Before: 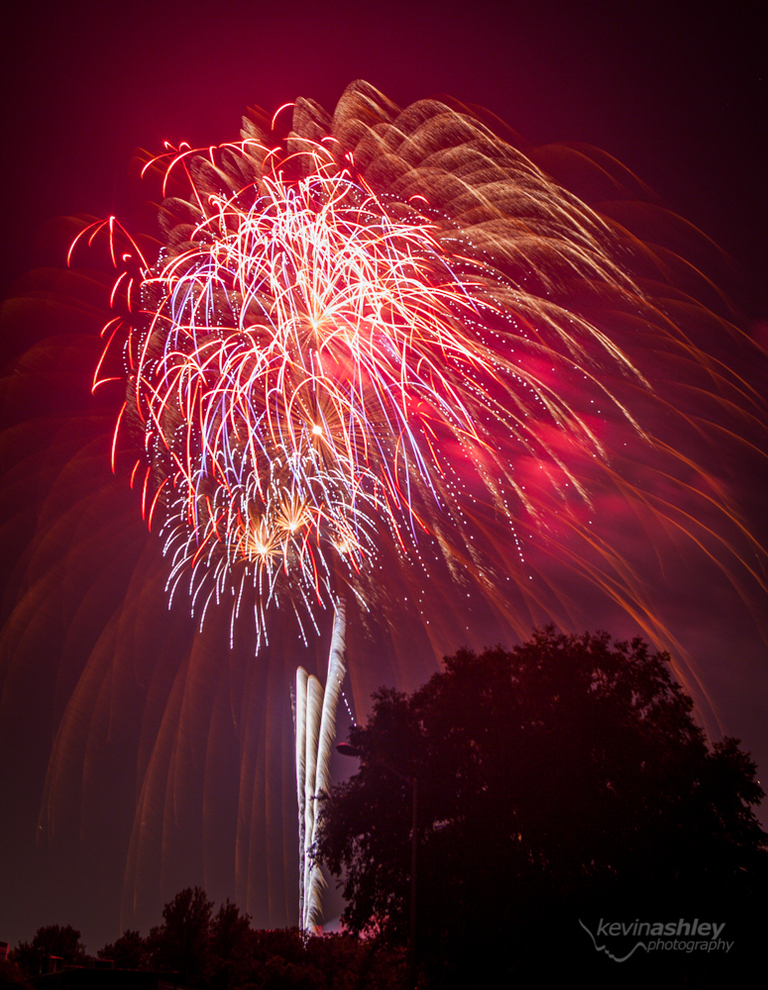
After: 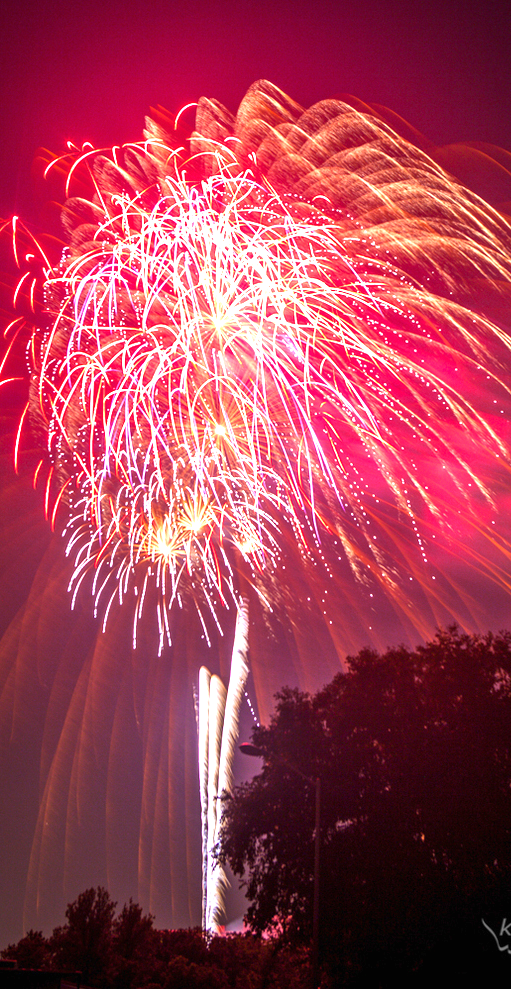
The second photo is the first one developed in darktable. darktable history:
exposure: black level correction 0, exposure 1.45 EV, compensate exposure bias true, compensate highlight preservation false
crop and rotate: left 12.673%, right 20.66%
